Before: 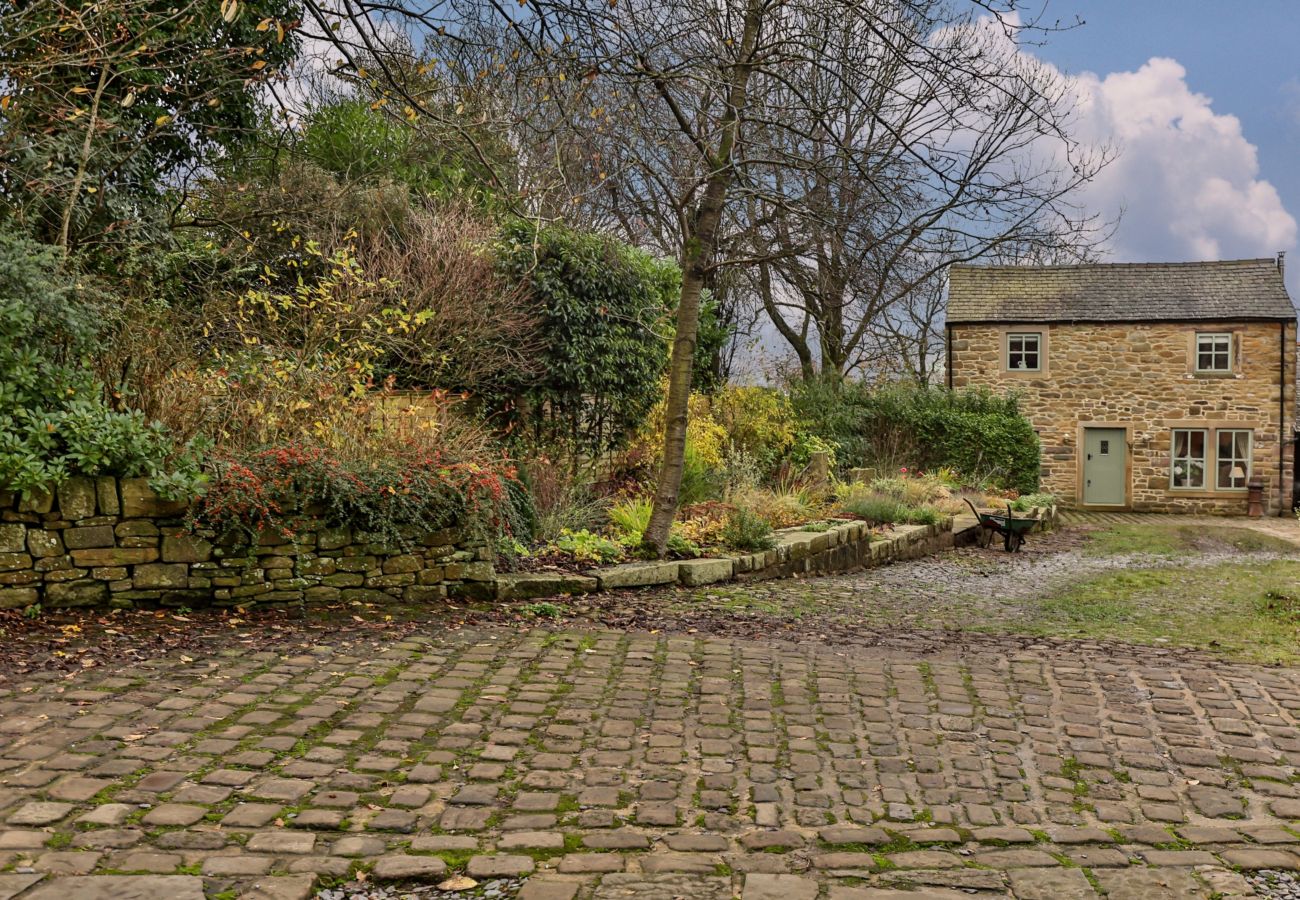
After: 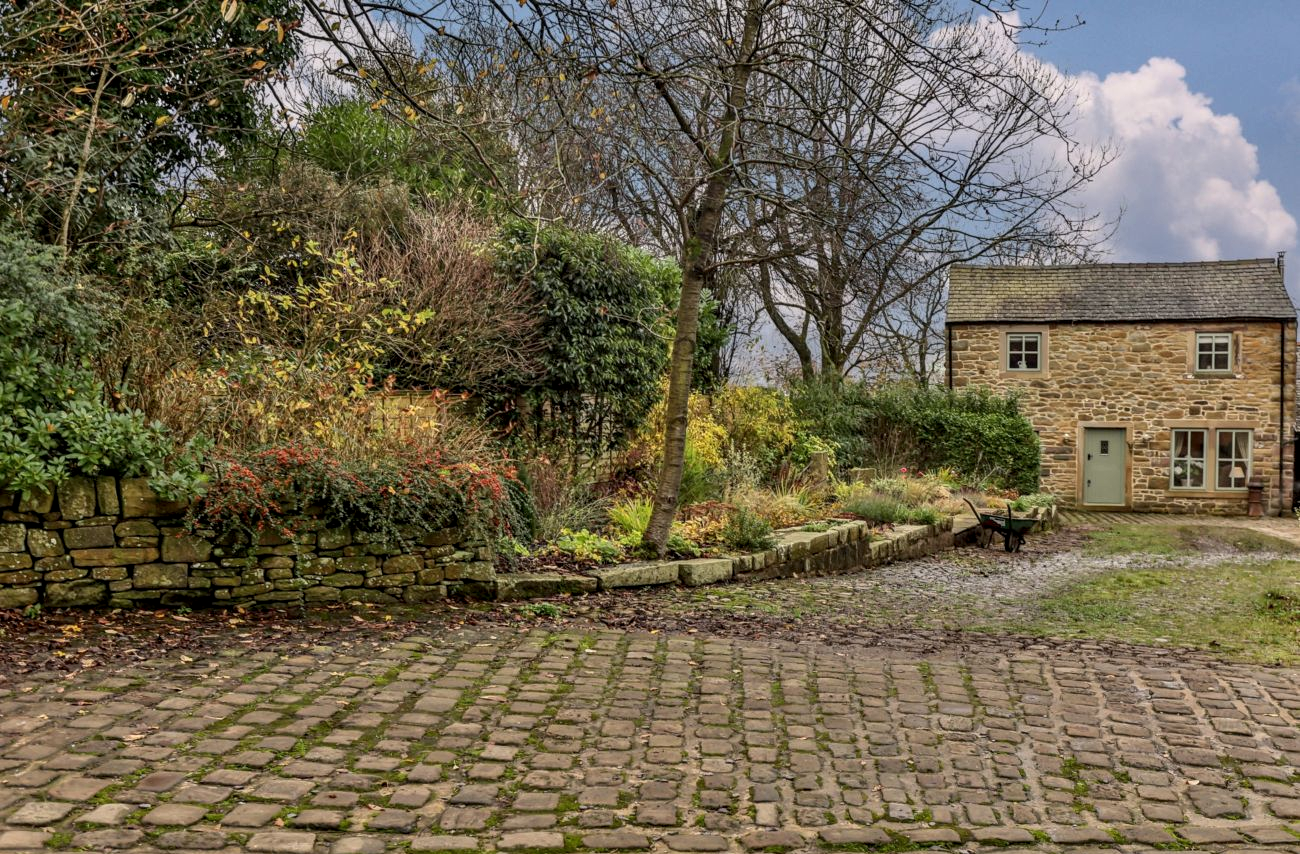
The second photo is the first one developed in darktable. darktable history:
crop and rotate: top 0.001%, bottom 5.048%
local contrast: on, module defaults
